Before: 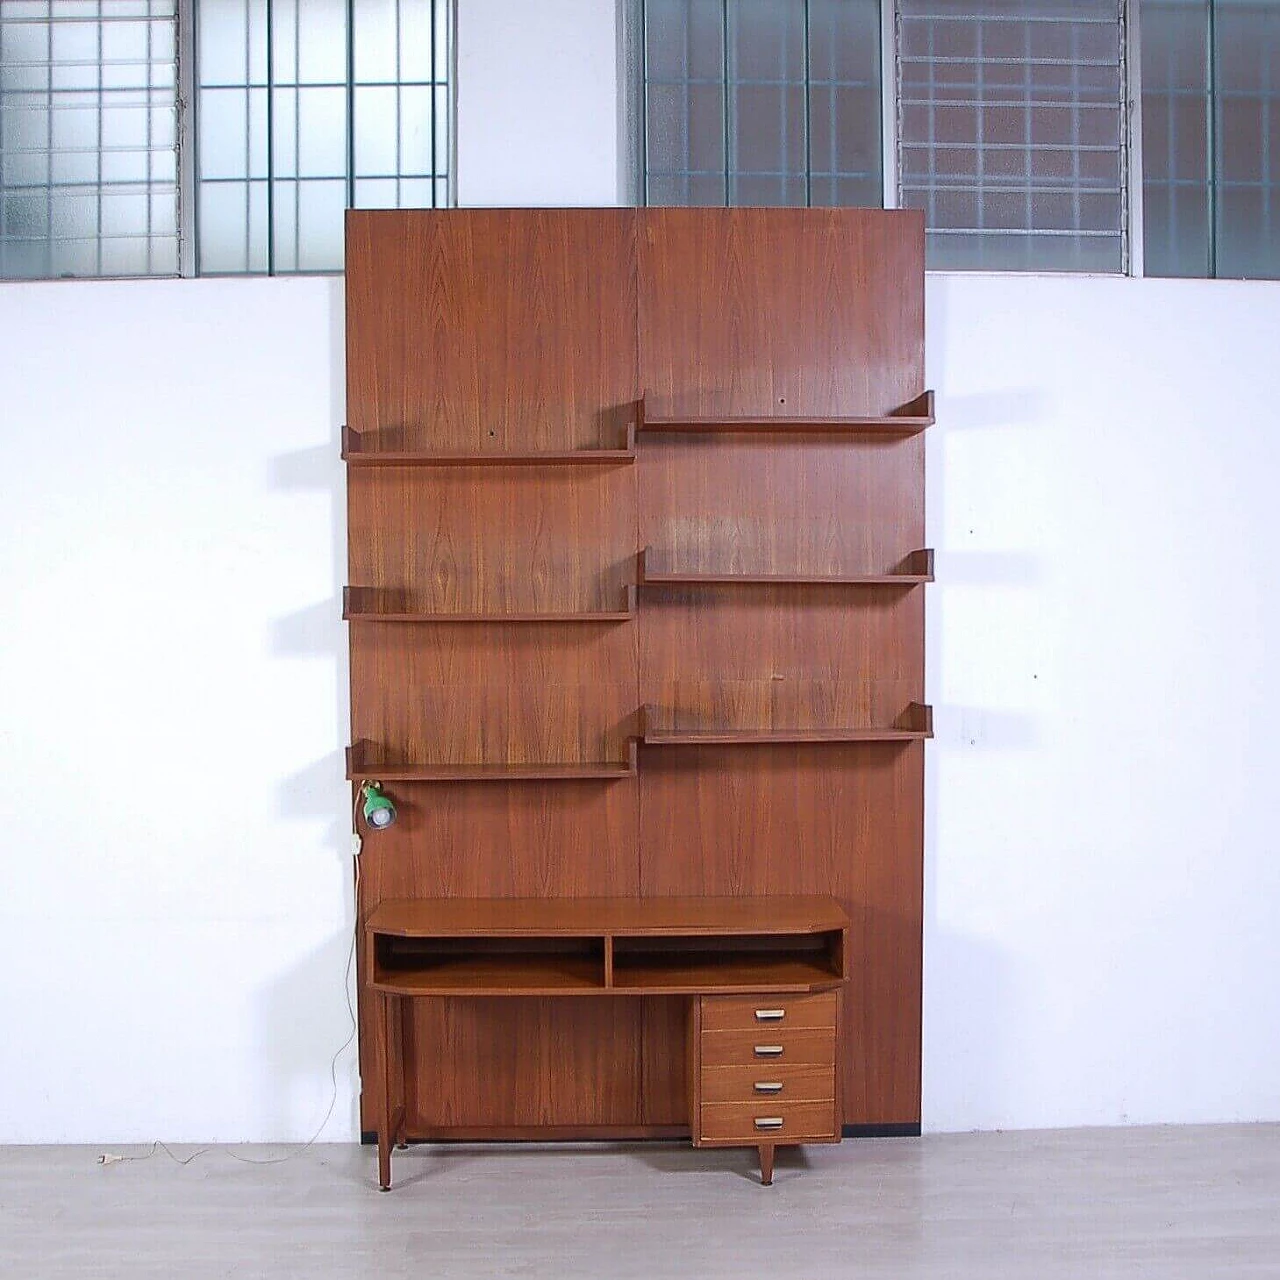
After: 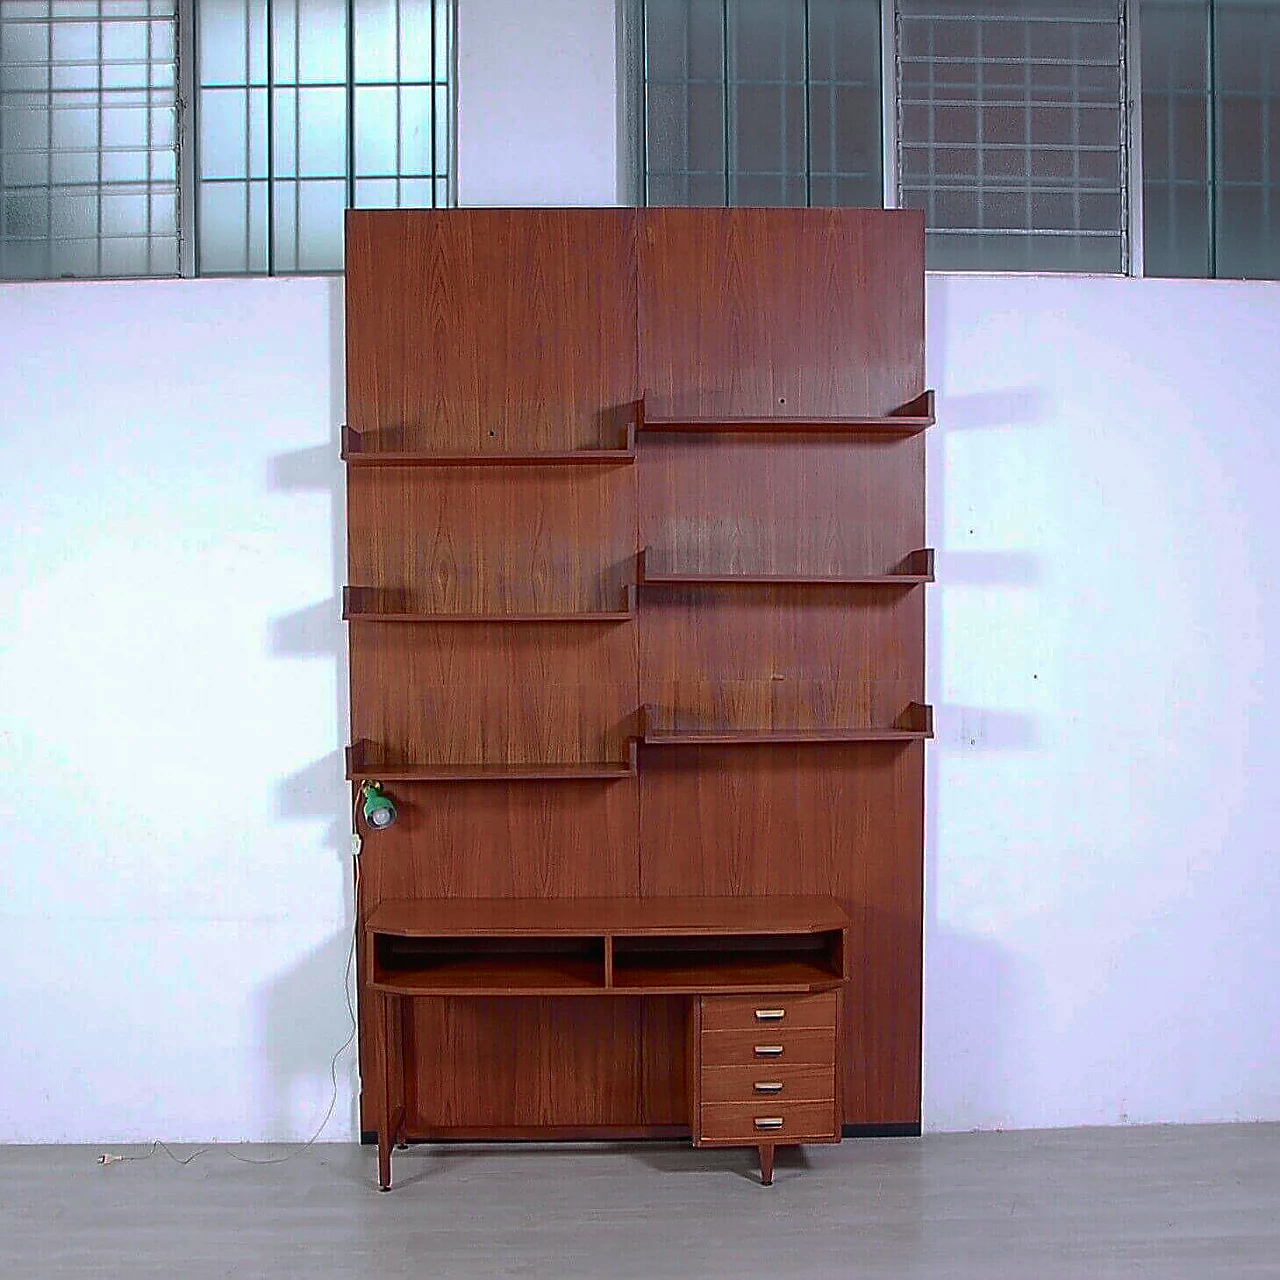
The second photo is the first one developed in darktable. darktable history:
tone curve: curves: ch0 [(0, 0.003) (0.056, 0.041) (0.211, 0.187) (0.482, 0.519) (0.836, 0.864) (0.997, 0.984)]; ch1 [(0, 0) (0.276, 0.206) (0.393, 0.364) (0.482, 0.471) (0.506, 0.5) (0.523, 0.523) (0.572, 0.604) (0.635, 0.665) (0.695, 0.759) (1, 1)]; ch2 [(0, 0) (0.438, 0.456) (0.473, 0.47) (0.503, 0.503) (0.536, 0.527) (0.562, 0.584) (0.612, 0.61) (0.679, 0.72) (1, 1)], color space Lab, independent channels, preserve colors none
sharpen: on, module defaults
base curve: curves: ch0 [(0, 0) (0.826, 0.587) (1, 1)], exposure shift 0.578, preserve colors none
